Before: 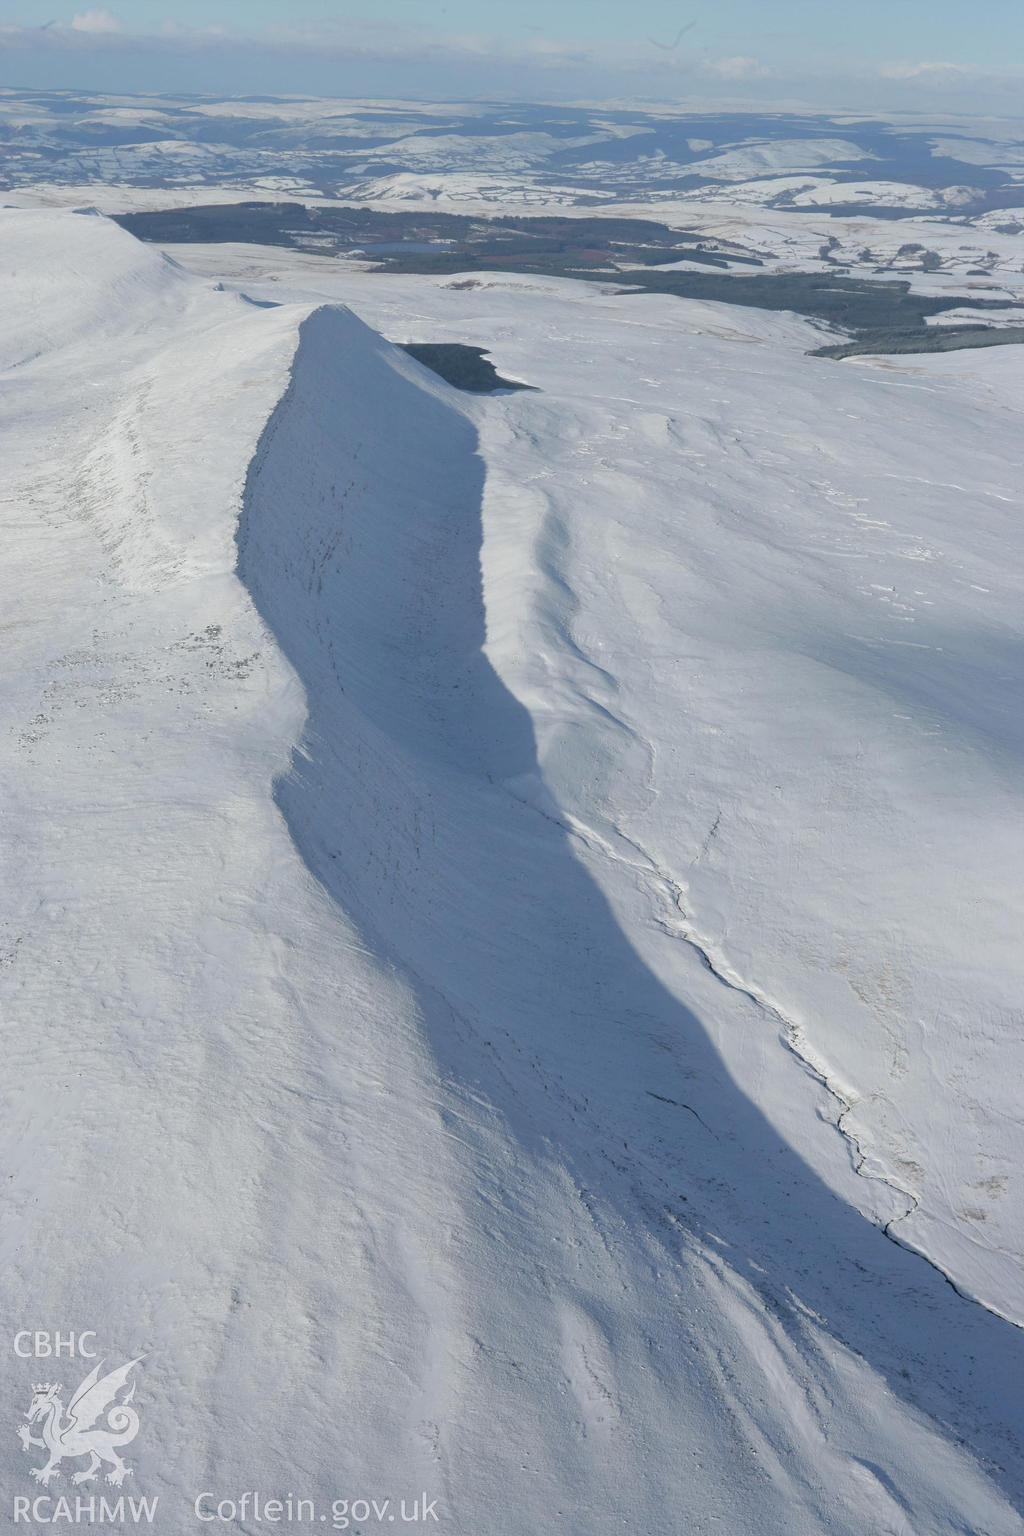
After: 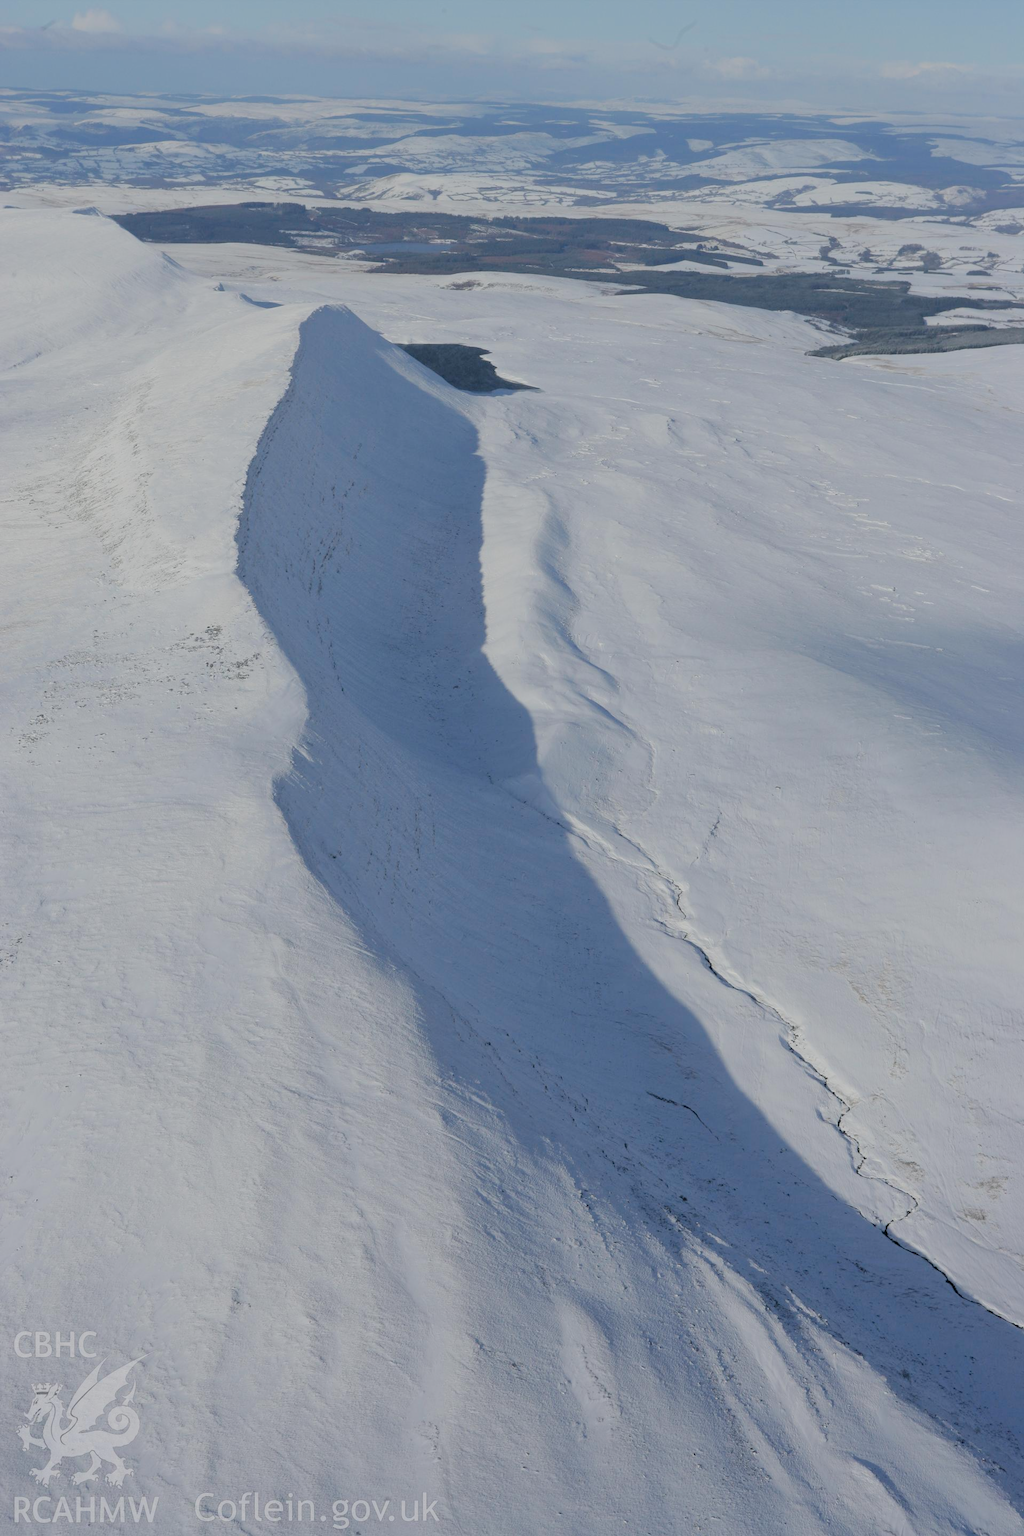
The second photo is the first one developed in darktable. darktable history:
filmic rgb: black relative exposure -6.94 EV, white relative exposure 5.65 EV, hardness 2.86, color science v6 (2022)
